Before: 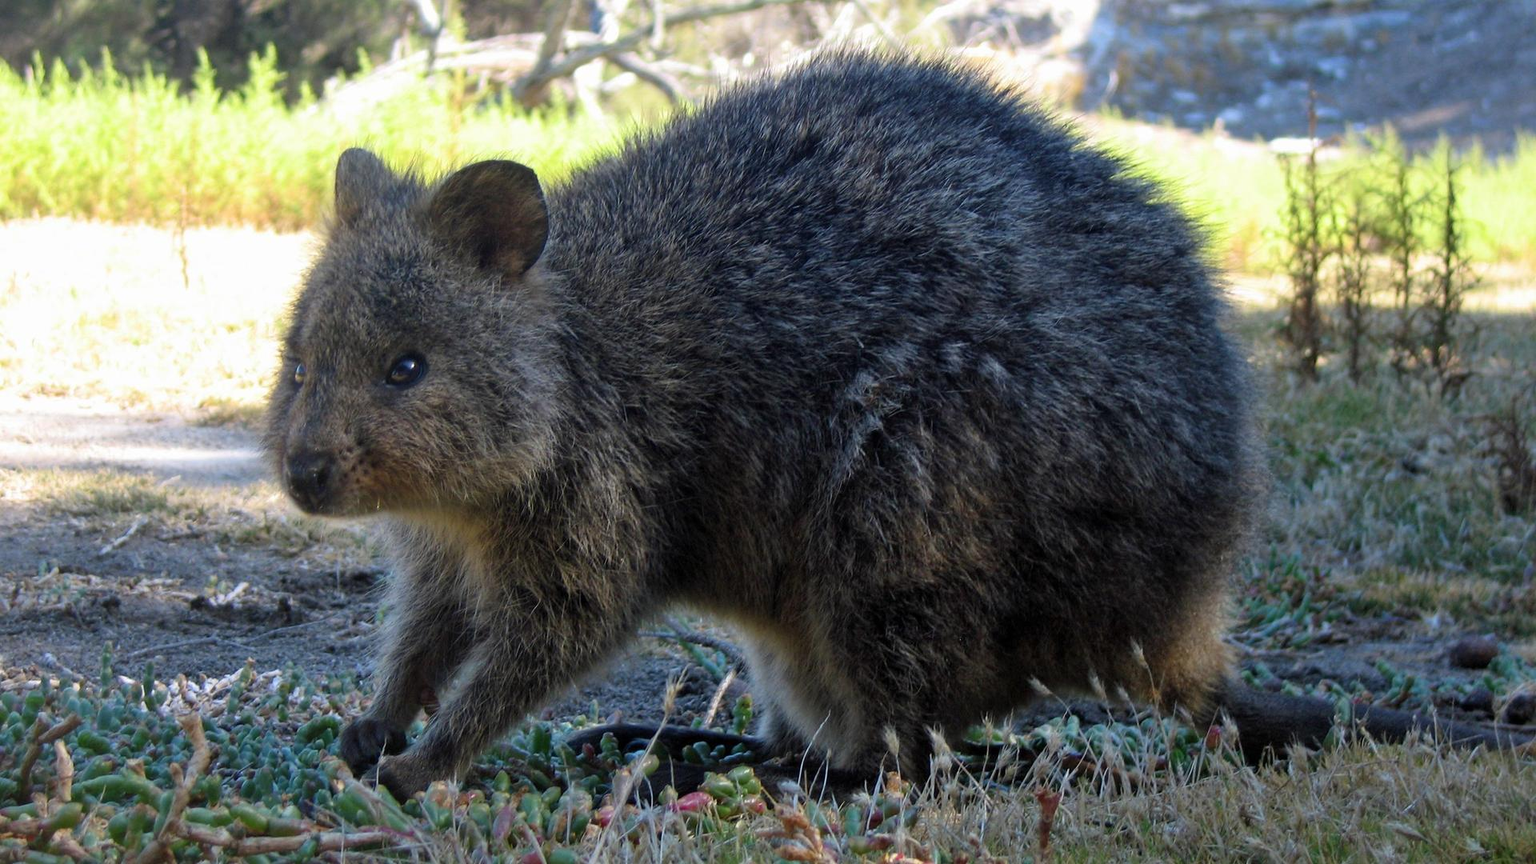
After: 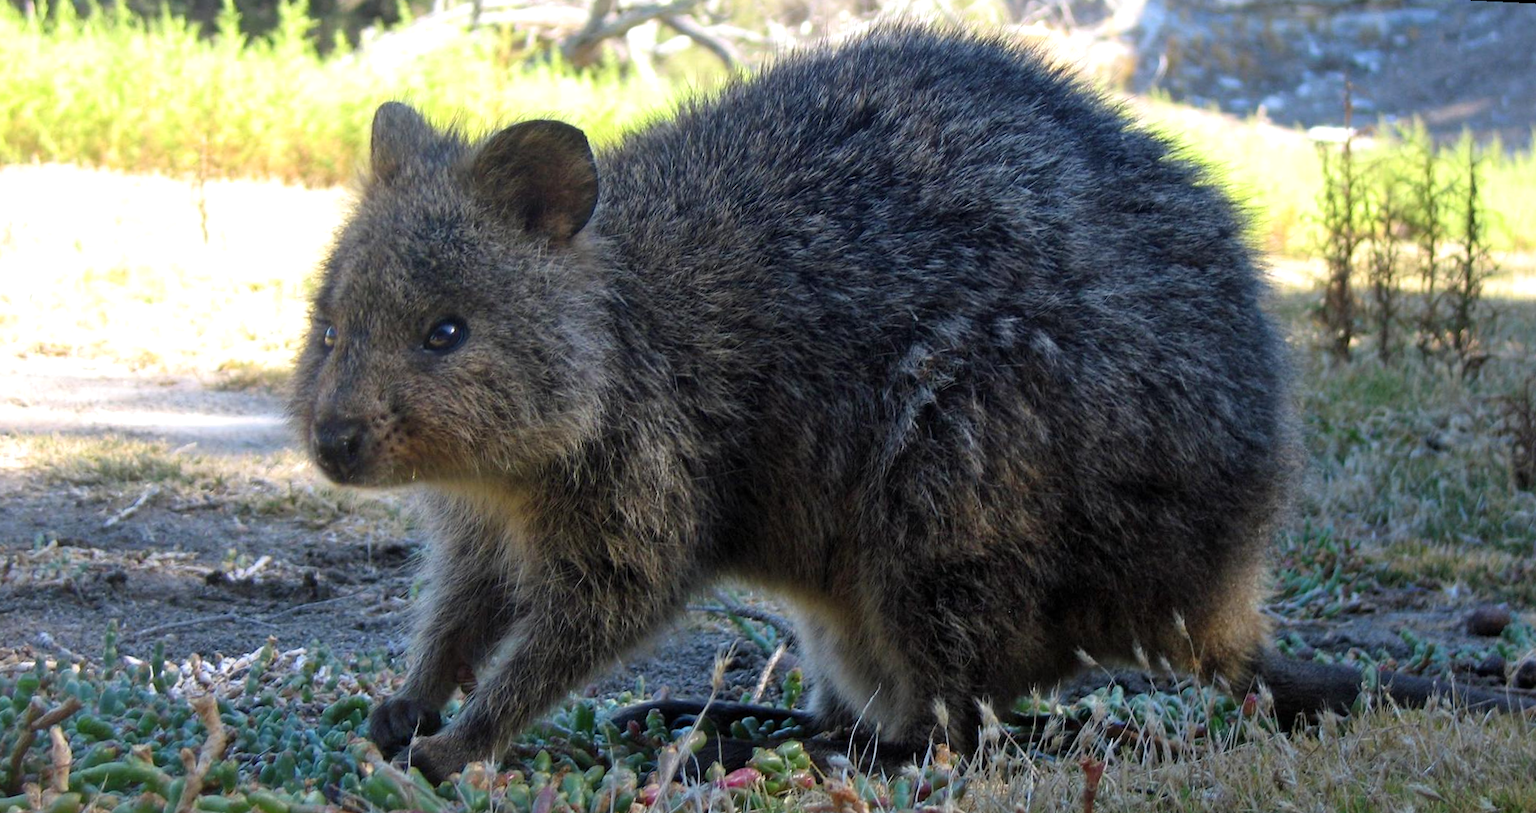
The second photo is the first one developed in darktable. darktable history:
exposure: exposure 0.191 EV, compensate highlight preservation false
tone equalizer: on, module defaults
rotate and perspective: rotation 0.679°, lens shift (horizontal) 0.136, crop left 0.009, crop right 0.991, crop top 0.078, crop bottom 0.95
